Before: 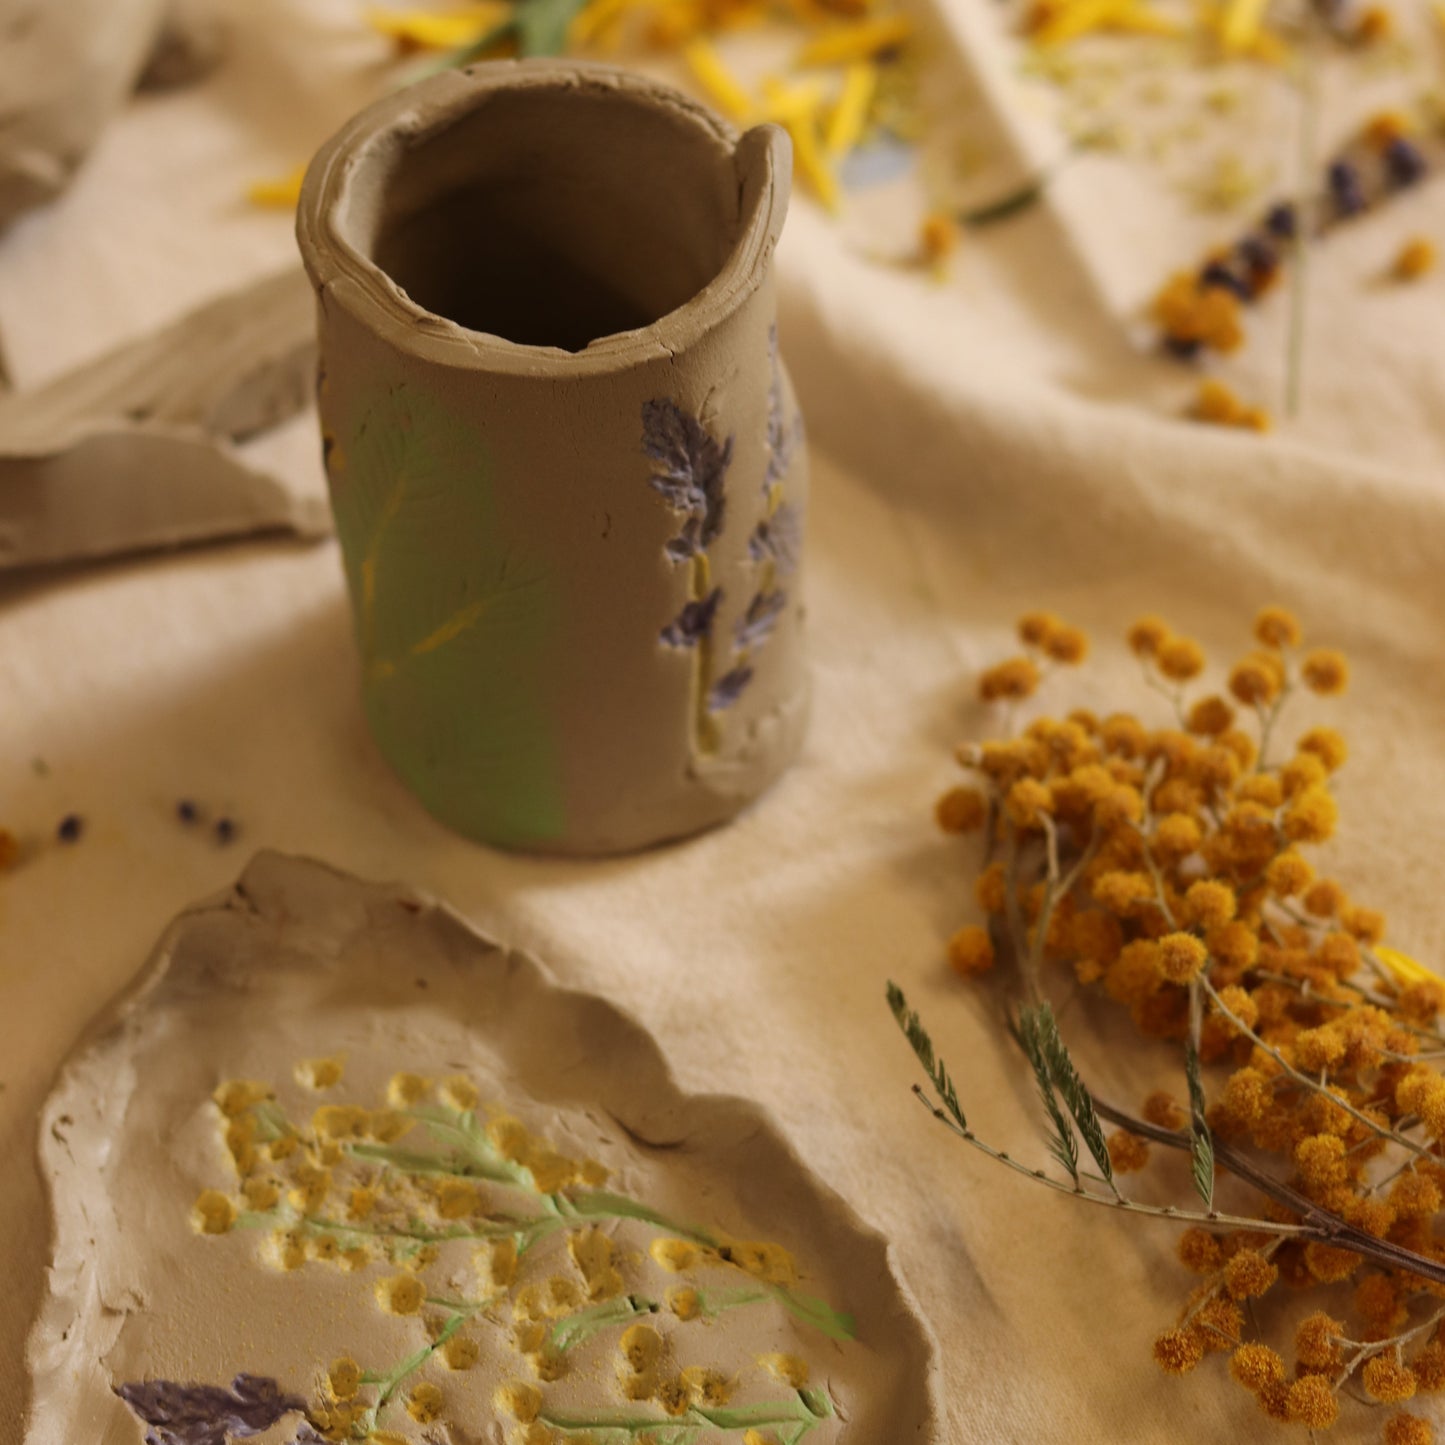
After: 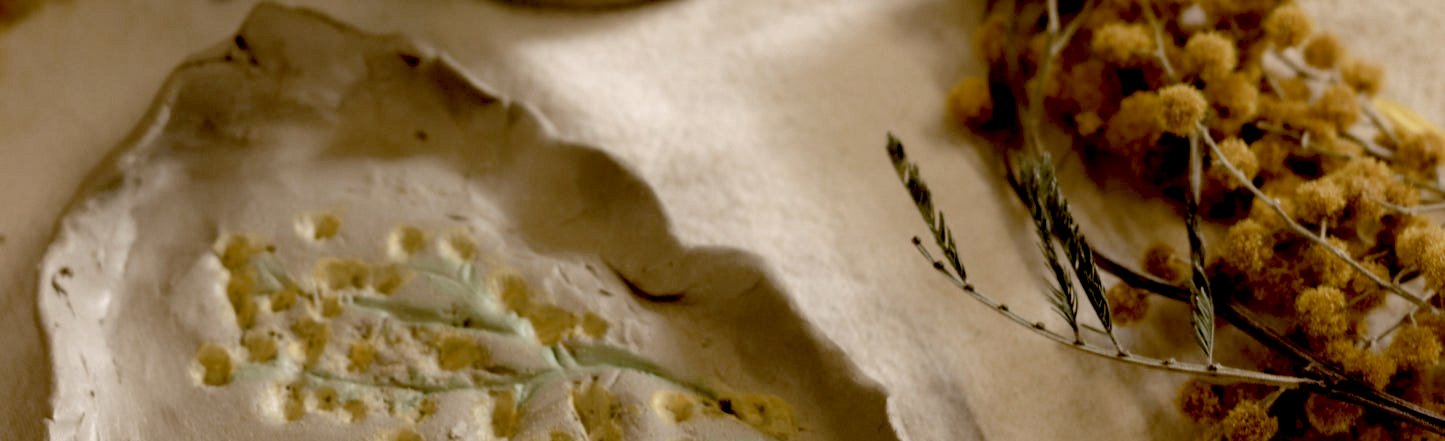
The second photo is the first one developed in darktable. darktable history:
tone equalizer: on, module defaults
crop and rotate: top 58.749%, bottom 10.713%
exposure: black level correction 0.04, exposure 0.499 EV, compensate highlight preservation false
color zones: curves: ch0 [(0, 0.613) (0.01, 0.613) (0.245, 0.448) (0.498, 0.529) (0.642, 0.665) (0.879, 0.777) (0.99, 0.613)]; ch1 [(0, 0.035) (0.121, 0.189) (0.259, 0.197) (0.415, 0.061) (0.589, 0.022) (0.732, 0.022) (0.857, 0.026) (0.991, 0.053)]
